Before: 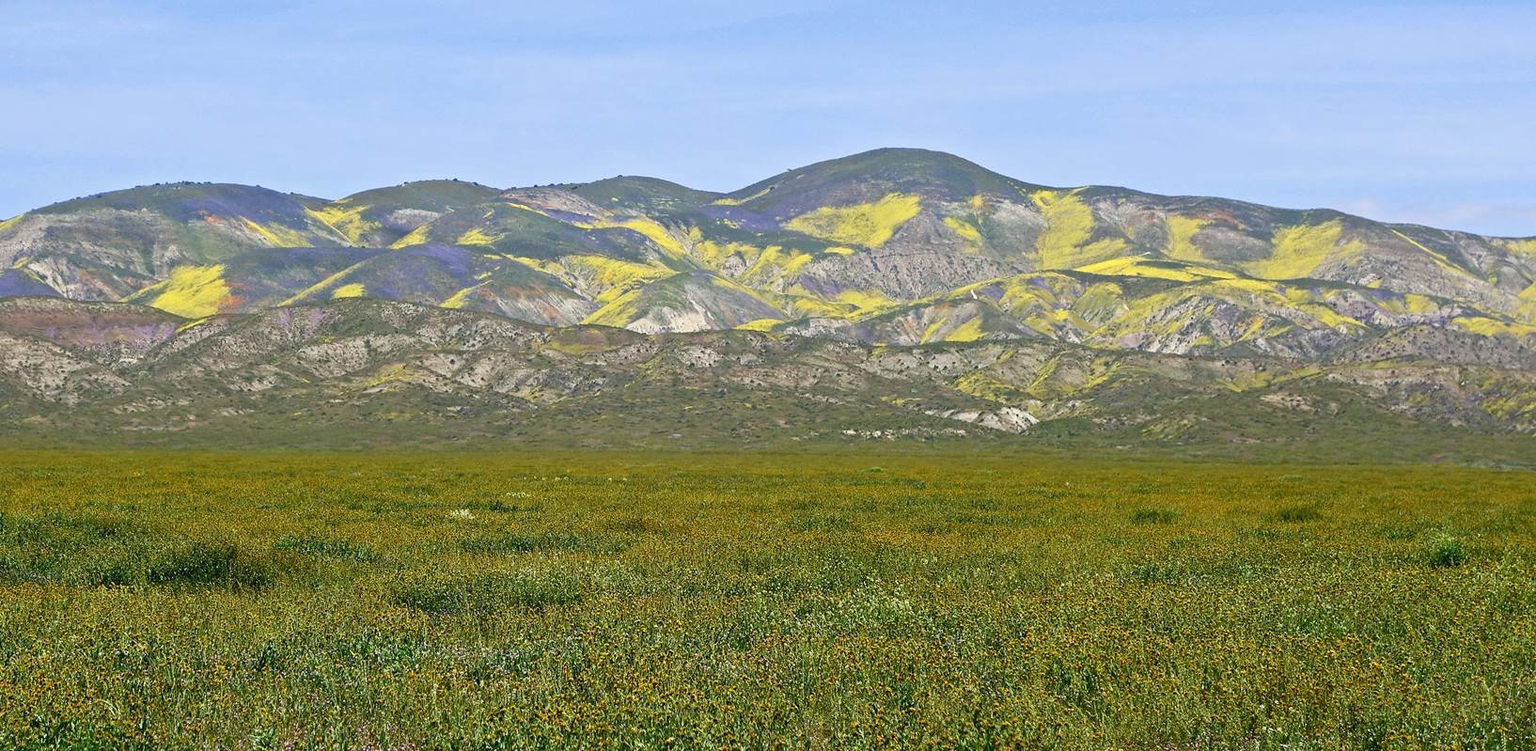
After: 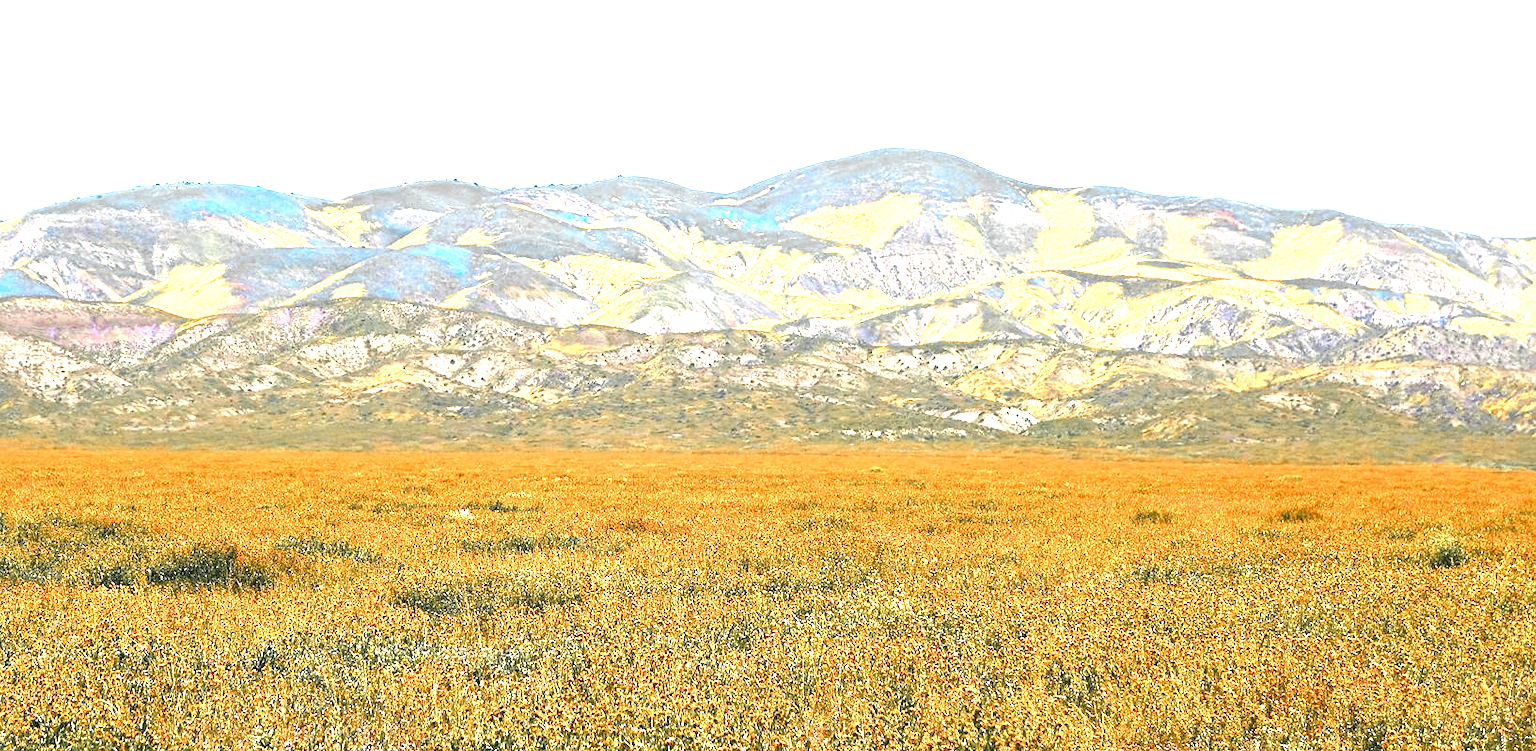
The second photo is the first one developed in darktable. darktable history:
exposure: black level correction 0, exposure 1.472 EV, compensate exposure bias true, compensate highlight preservation false
color zones: curves: ch0 [(0.009, 0.528) (0.136, 0.6) (0.255, 0.586) (0.39, 0.528) (0.522, 0.584) (0.686, 0.736) (0.849, 0.561)]; ch1 [(0.045, 0.781) (0.14, 0.416) (0.257, 0.695) (0.442, 0.032) (0.738, 0.338) (0.818, 0.632) (0.891, 0.741) (1, 0.704)]; ch2 [(0, 0.667) (0.141, 0.52) (0.26, 0.37) (0.474, 0.432) (0.743, 0.286)]
